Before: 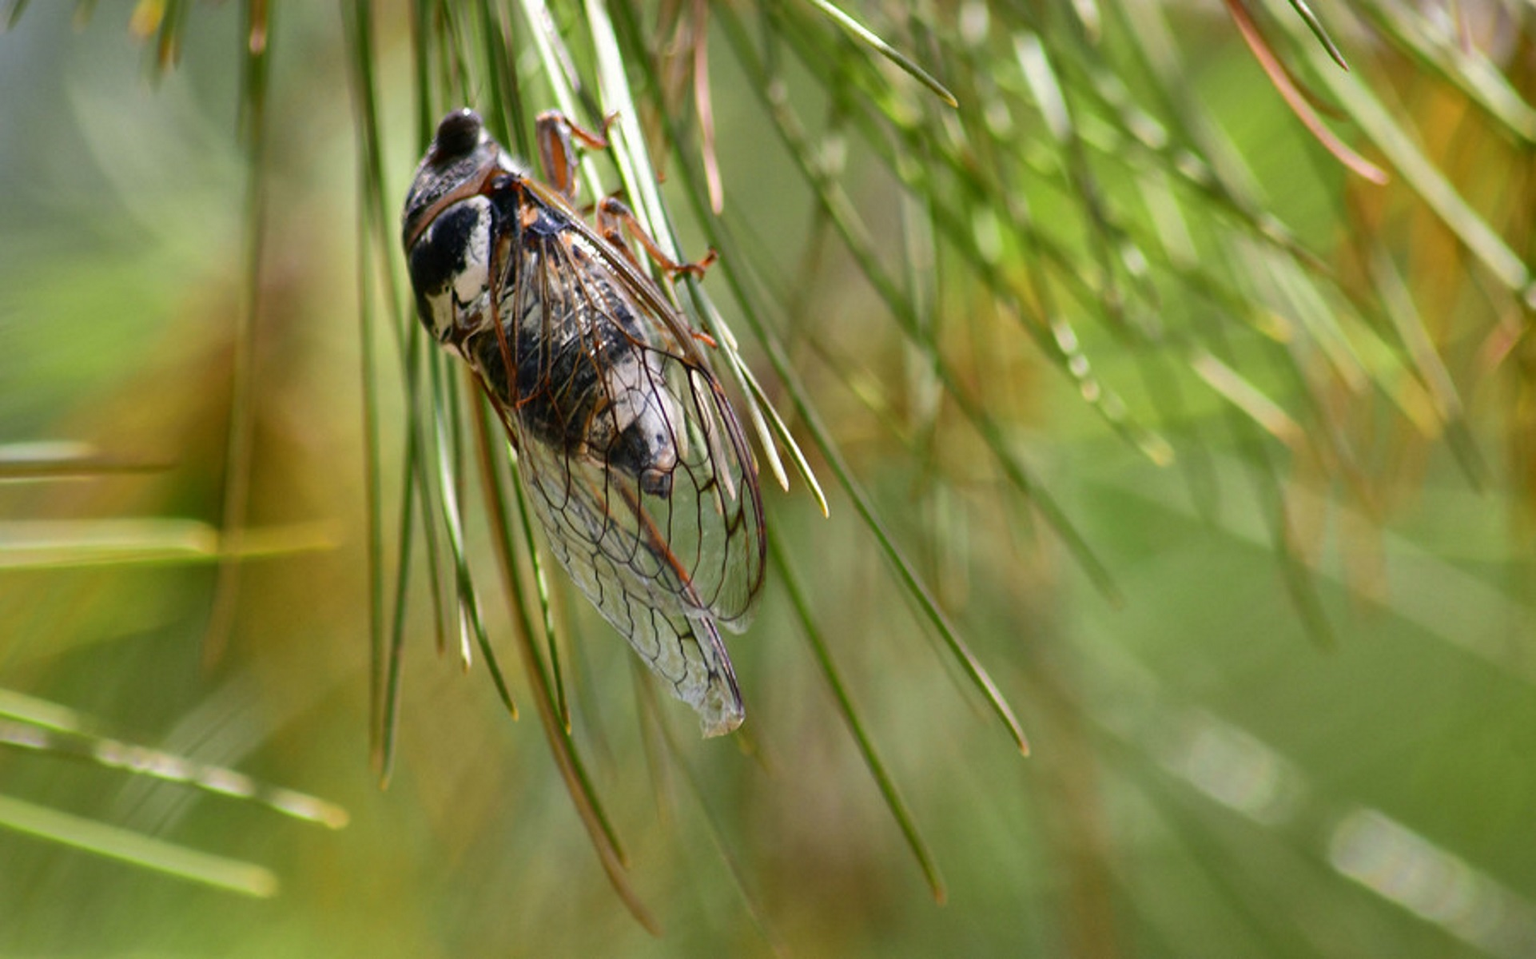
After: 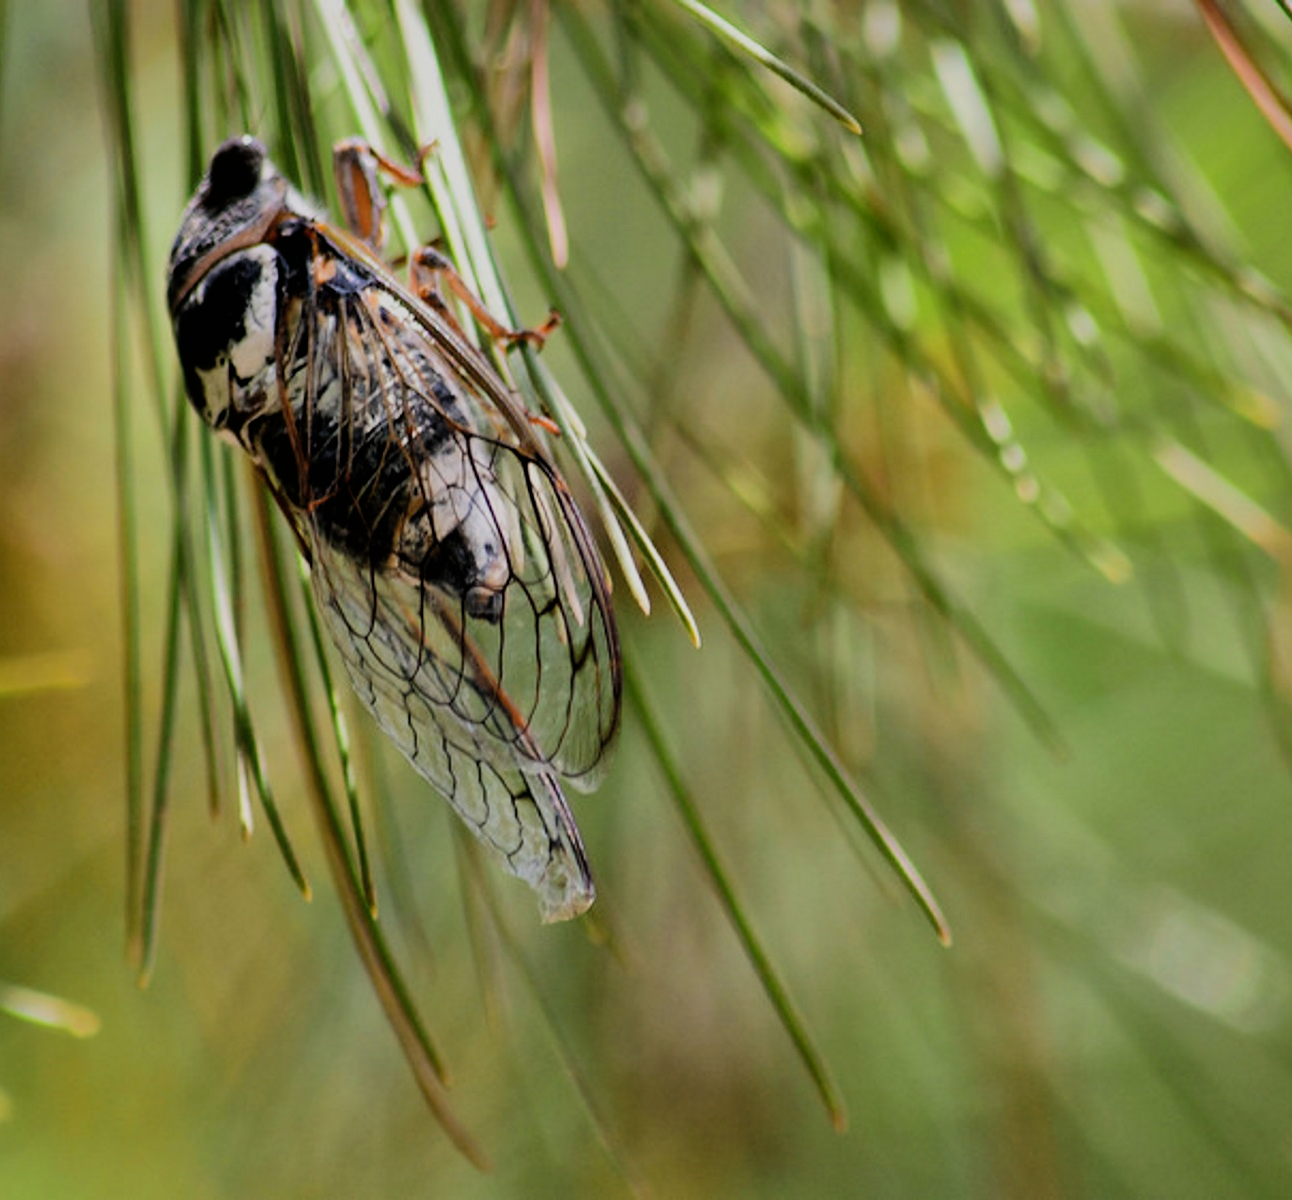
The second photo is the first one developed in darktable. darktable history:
filmic rgb: black relative exposure -5.04 EV, white relative exposure 3.97 EV, hardness 2.91, contrast 1.191
crop and rotate: left 17.57%, right 15.196%
shadows and highlights: shadows 29.91
